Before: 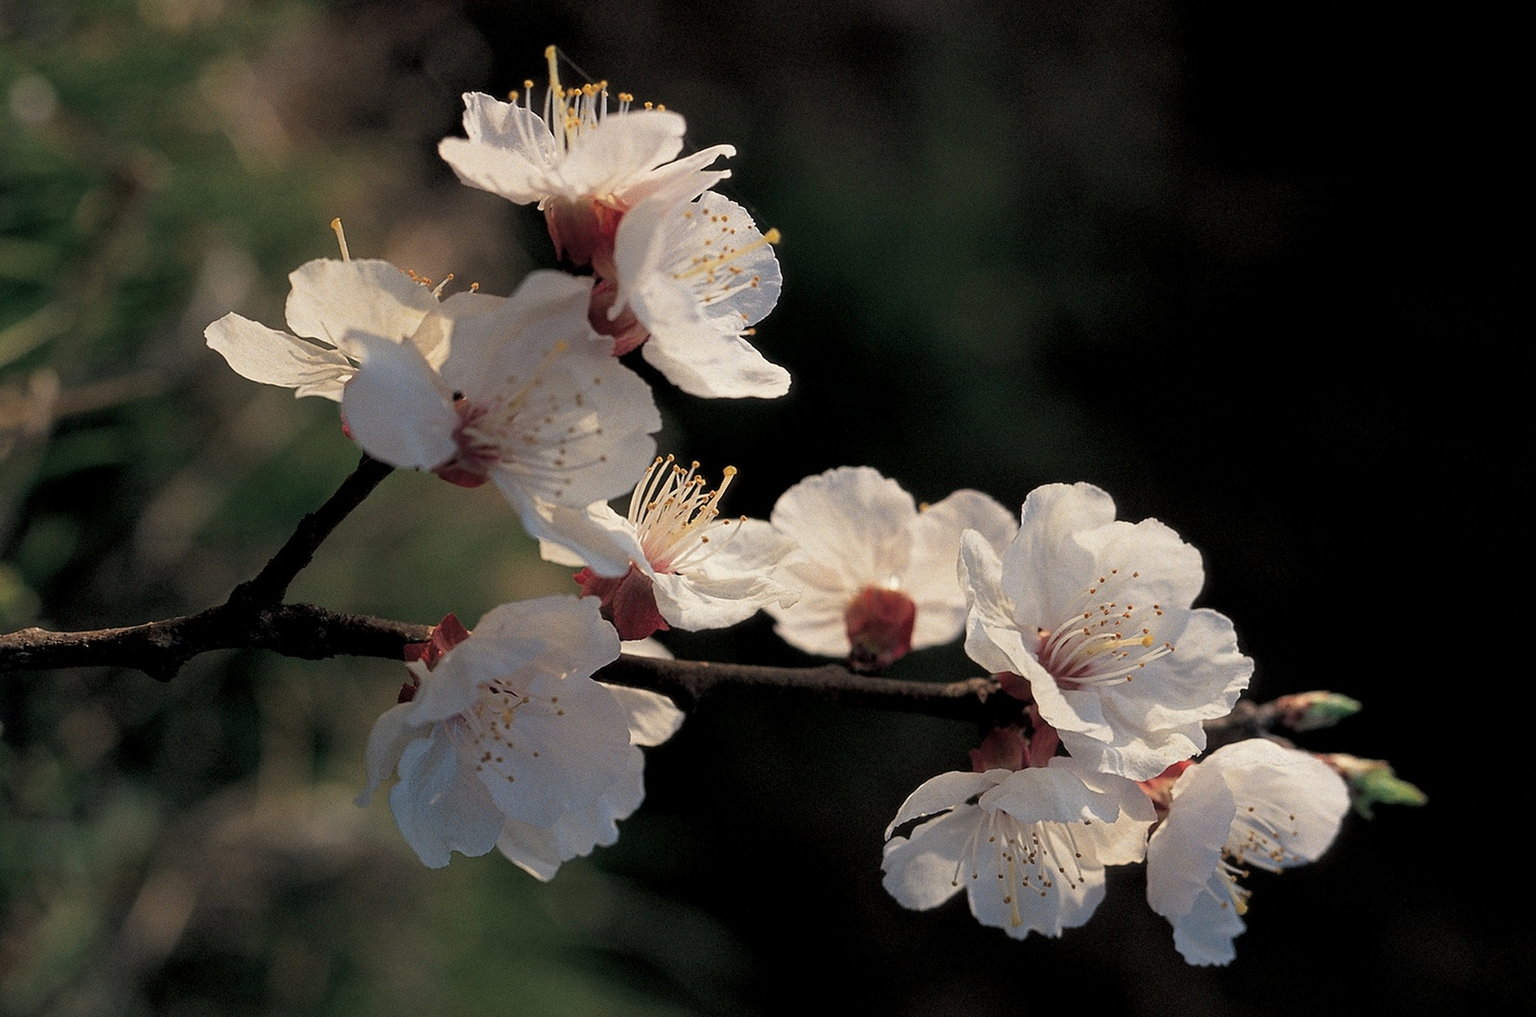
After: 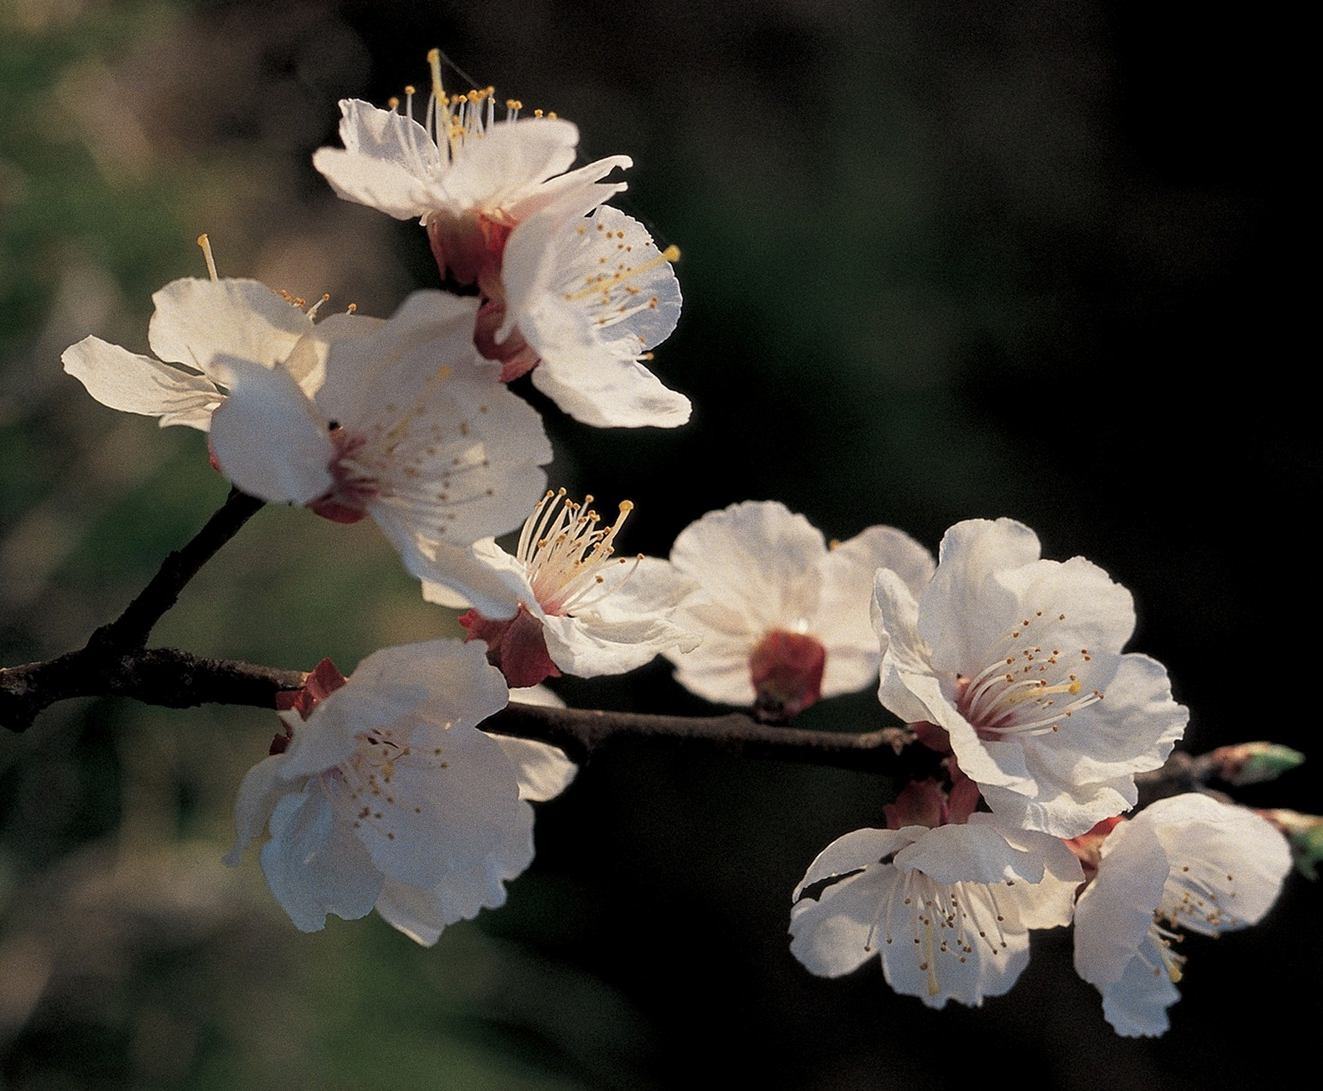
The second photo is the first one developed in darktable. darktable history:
grain: coarseness 0.09 ISO, strength 16.61%
crop and rotate: left 9.597%, right 10.195%
